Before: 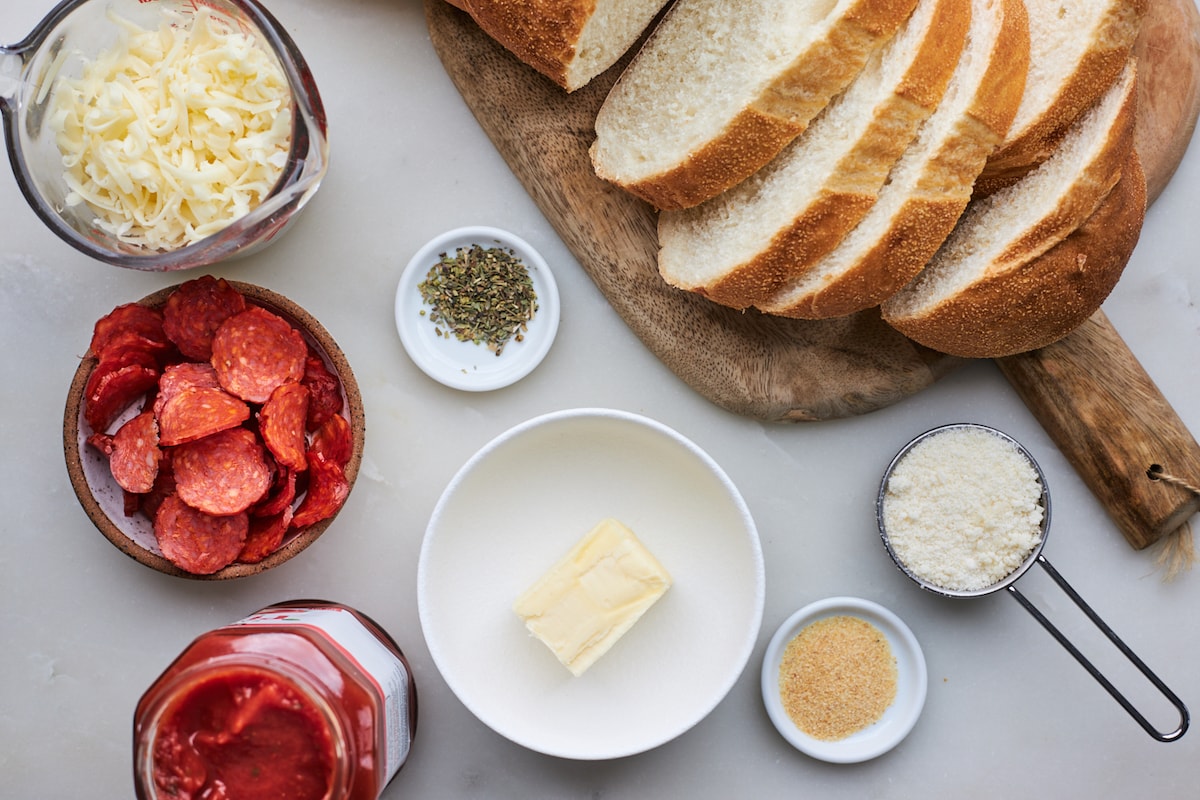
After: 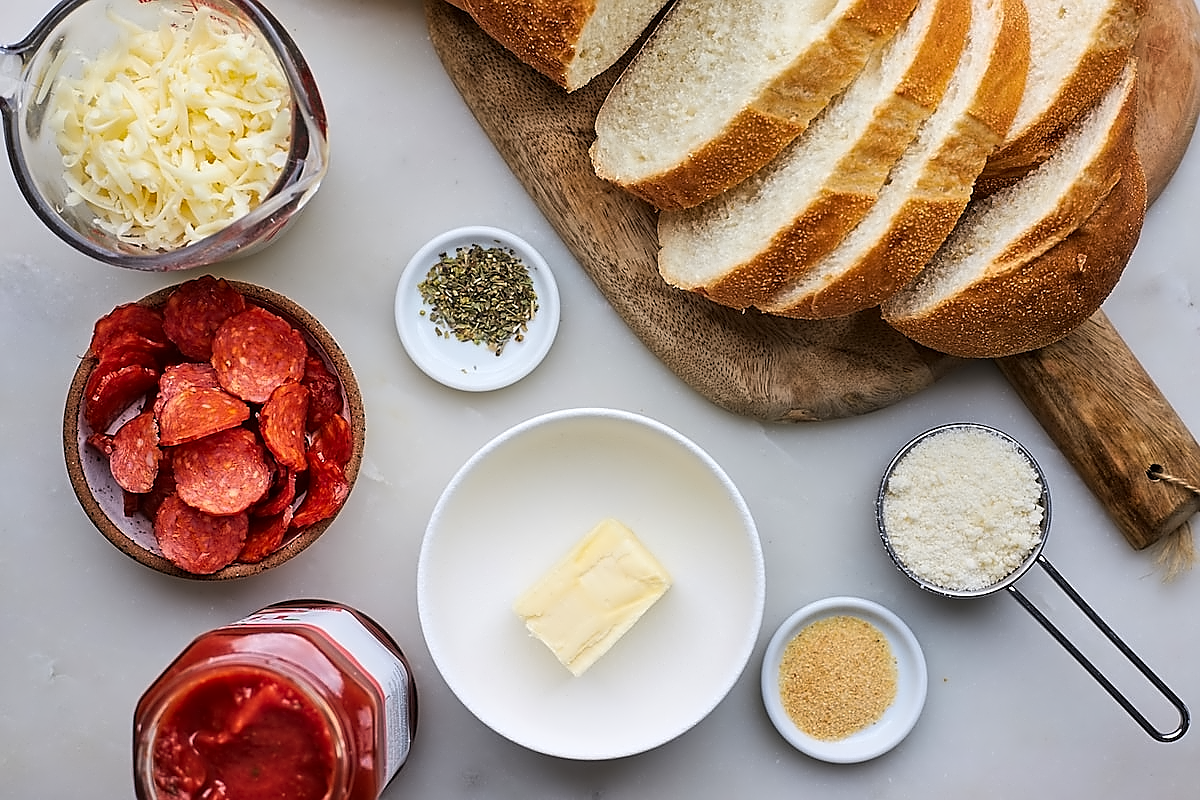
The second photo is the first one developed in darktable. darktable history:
contrast equalizer: y [[0.5, 0.5, 0.504, 0.532, 0.666, 0.721], [0.5 ×6], [0.425, 0.35, 0.243, 0.123, 0.028, 0], [0, 0, 0.017, 0.065, 0.031, 0.003], [0, 0, 0.004, 0.062, 0.135, 0.065]]
color balance: gamma [0.9, 1, 1, 1], gain [1.05, 1, 1, 1]
color contrast: blue-yellow contrast 1.1
sharpen: radius 1, amount 0.6 | blend: blend mode normal, opacity 50%; mask: uniform (no mask)
